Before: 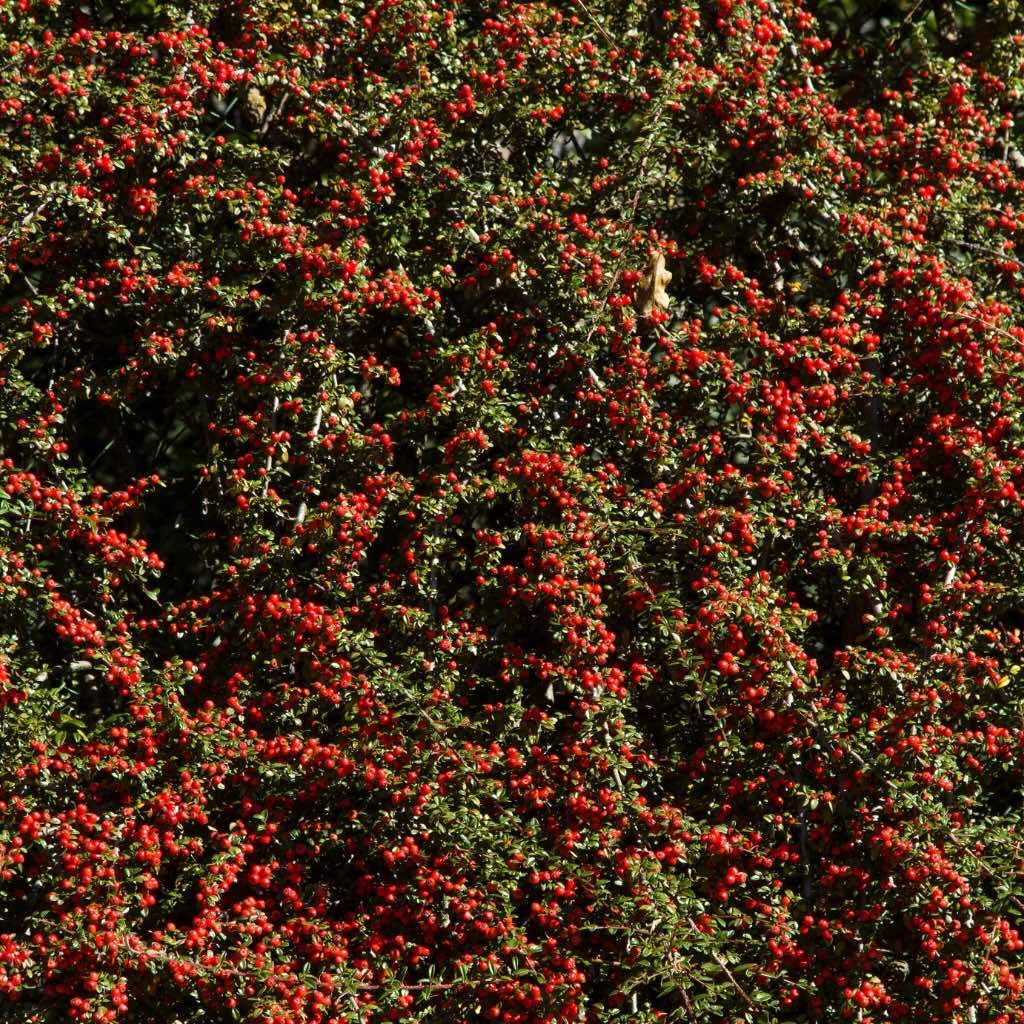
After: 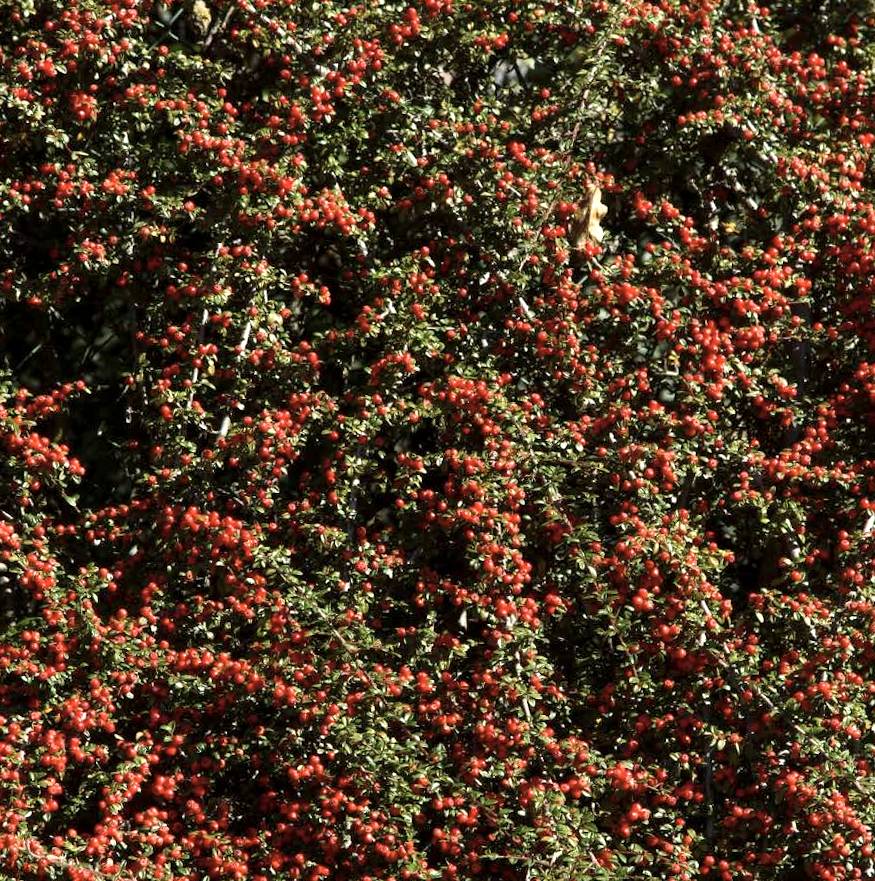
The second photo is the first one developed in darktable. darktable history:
color correction: highlights b* 0.016, saturation 0.781
exposure: black level correction 0.001, exposure 0.498 EV, compensate highlight preservation false
crop and rotate: angle -3.06°, left 5.366%, top 5.167%, right 4.702%, bottom 4.237%
